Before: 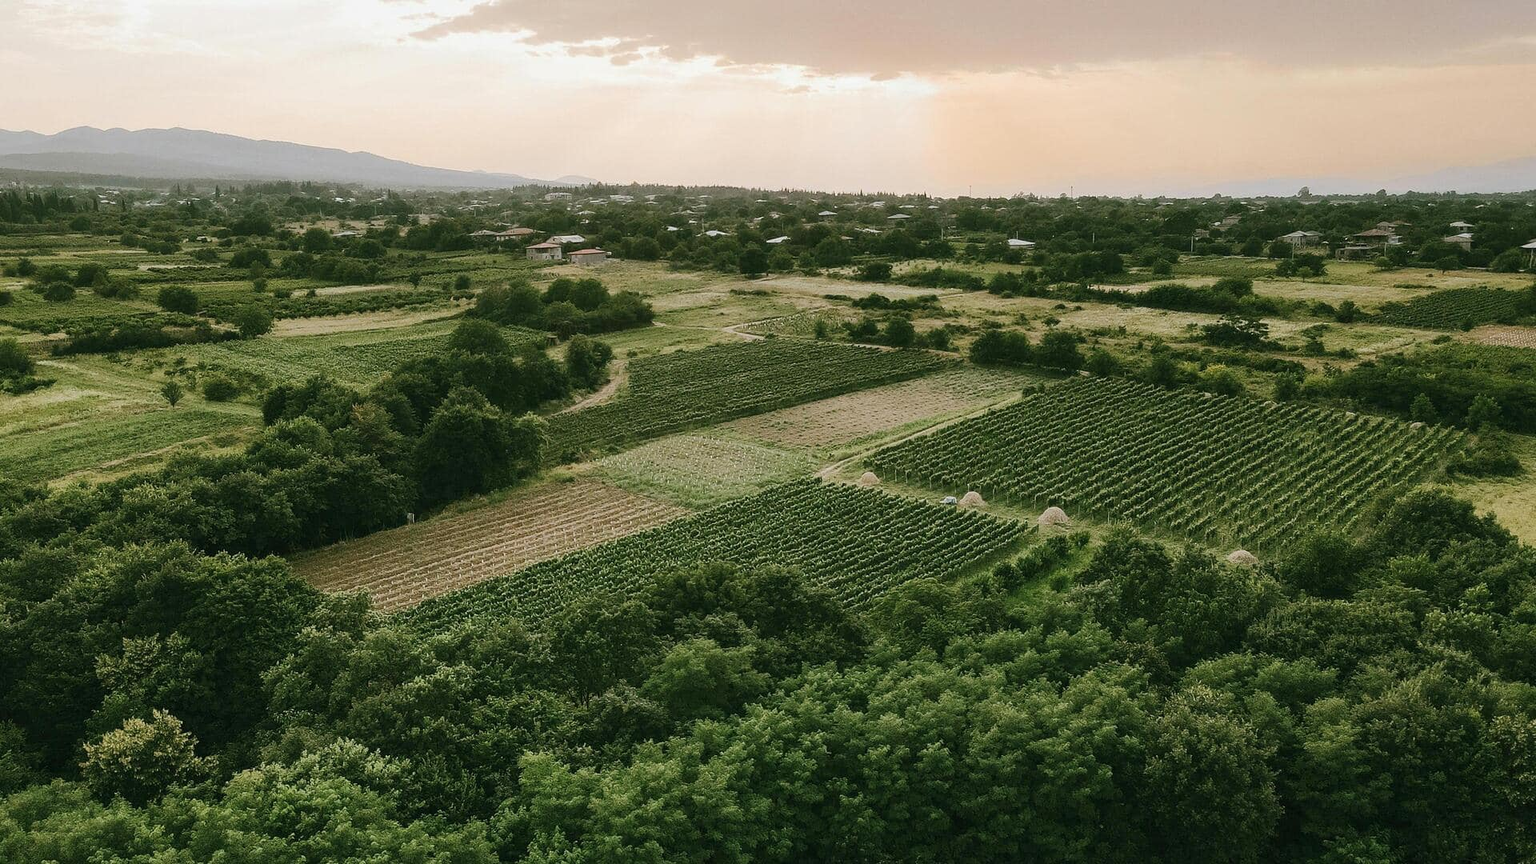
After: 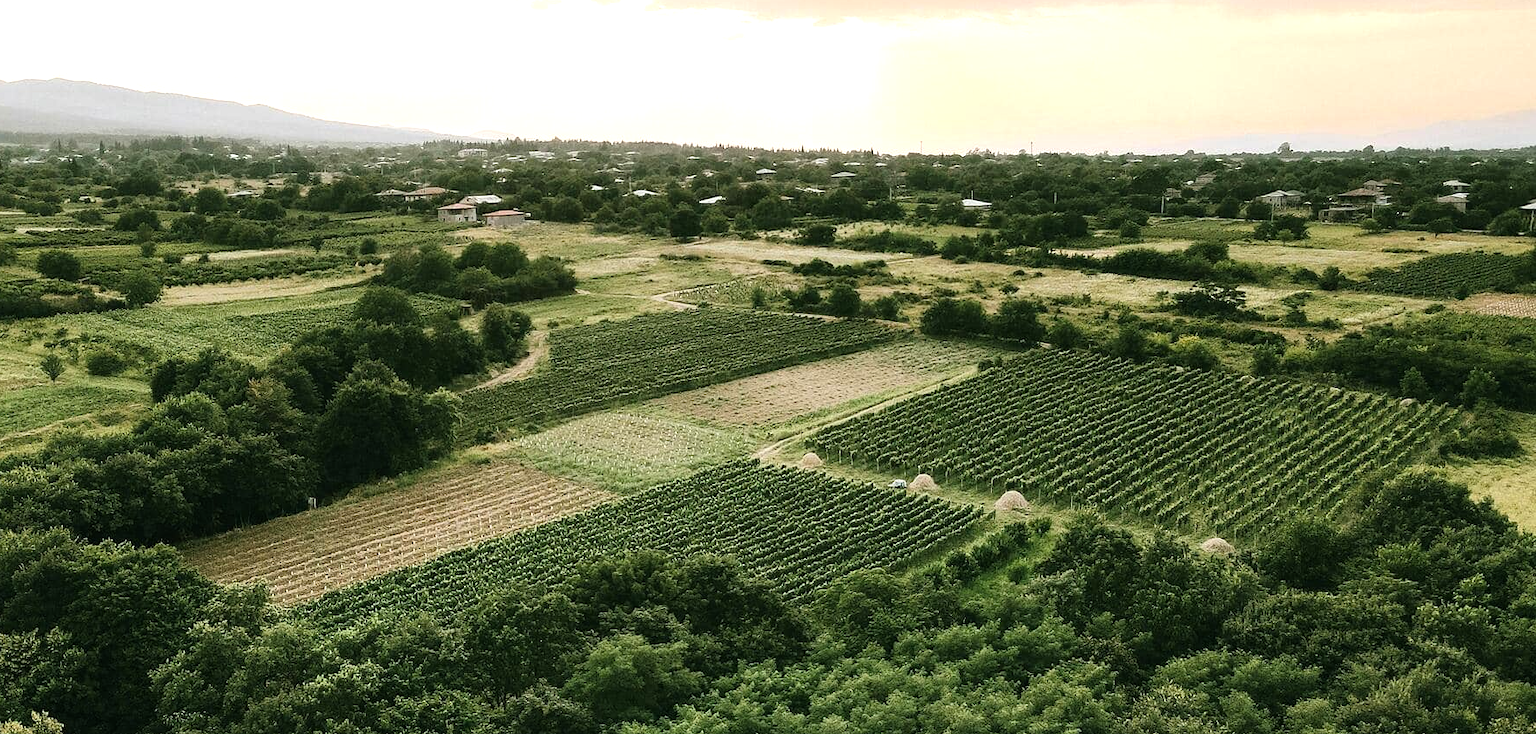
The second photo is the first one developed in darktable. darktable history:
tone equalizer: -8 EV -0.739 EV, -7 EV -0.709 EV, -6 EV -0.569 EV, -5 EV -0.373 EV, -3 EV 0.374 EV, -2 EV 0.6 EV, -1 EV 0.674 EV, +0 EV 0.724 EV
crop: left 8.108%, top 6.546%, bottom 15.361%
